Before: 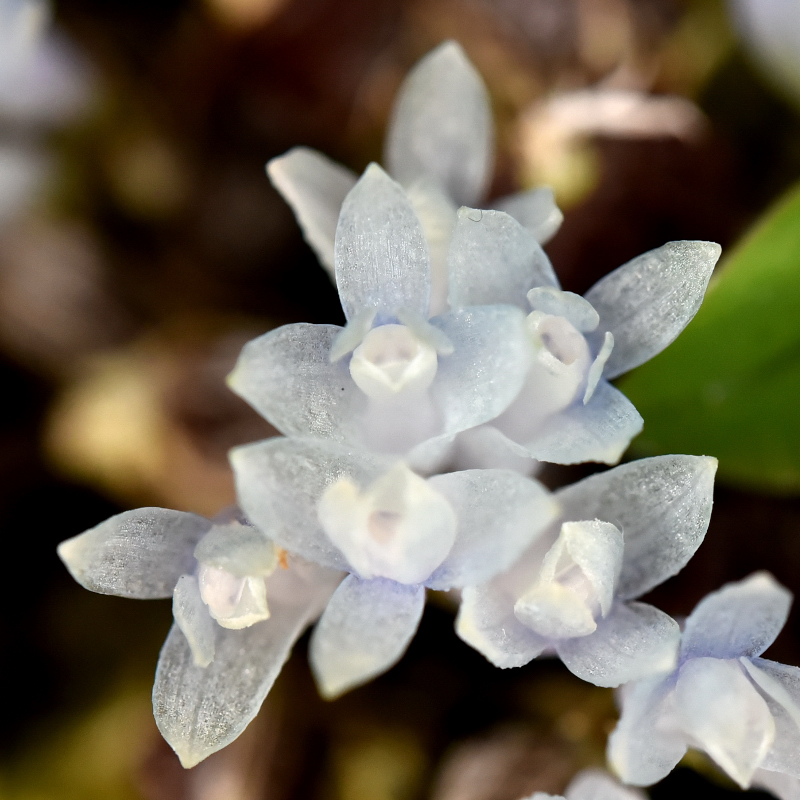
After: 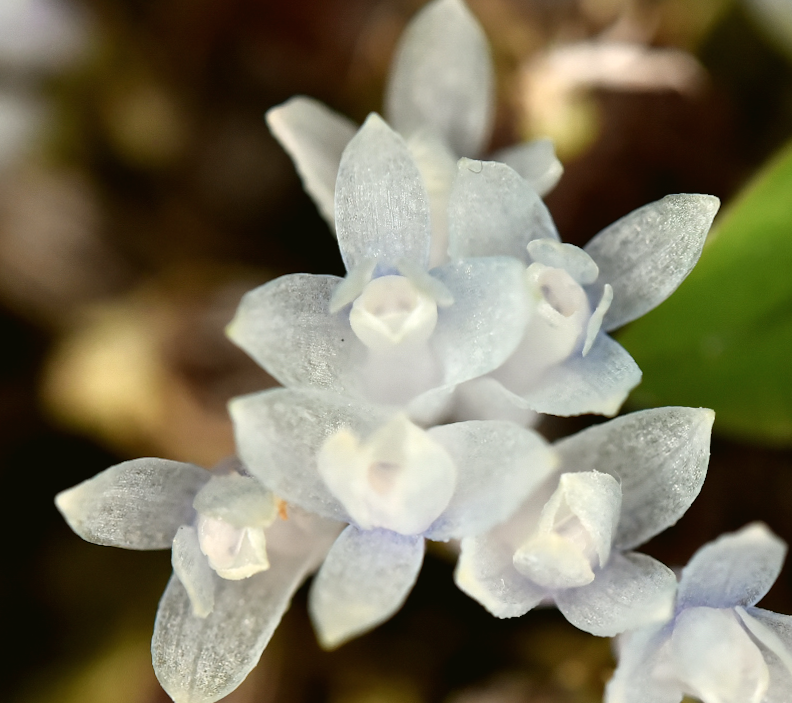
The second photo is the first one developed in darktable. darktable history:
color balance: mode lift, gamma, gain (sRGB), lift [1.04, 1, 1, 0.97], gamma [1.01, 1, 1, 0.97], gain [0.96, 1, 1, 0.97]
rotate and perspective: rotation 0.174°, lens shift (vertical) 0.013, lens shift (horizontal) 0.019, shear 0.001, automatic cropping original format, crop left 0.007, crop right 0.991, crop top 0.016, crop bottom 0.997
crop and rotate: top 5.609%, bottom 5.609%
shadows and highlights: shadows -12.5, white point adjustment 4, highlights 28.33
